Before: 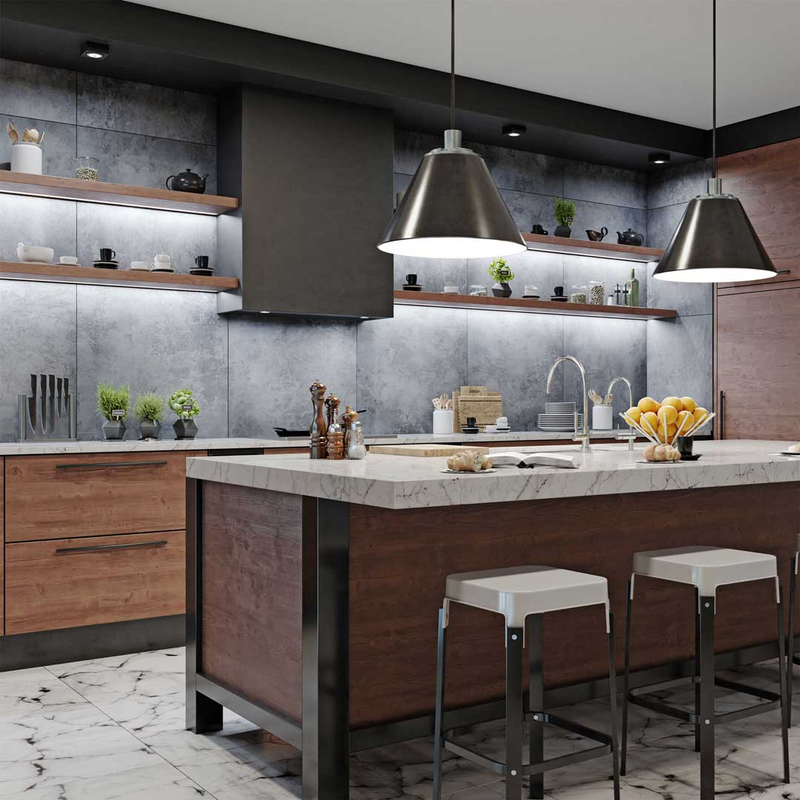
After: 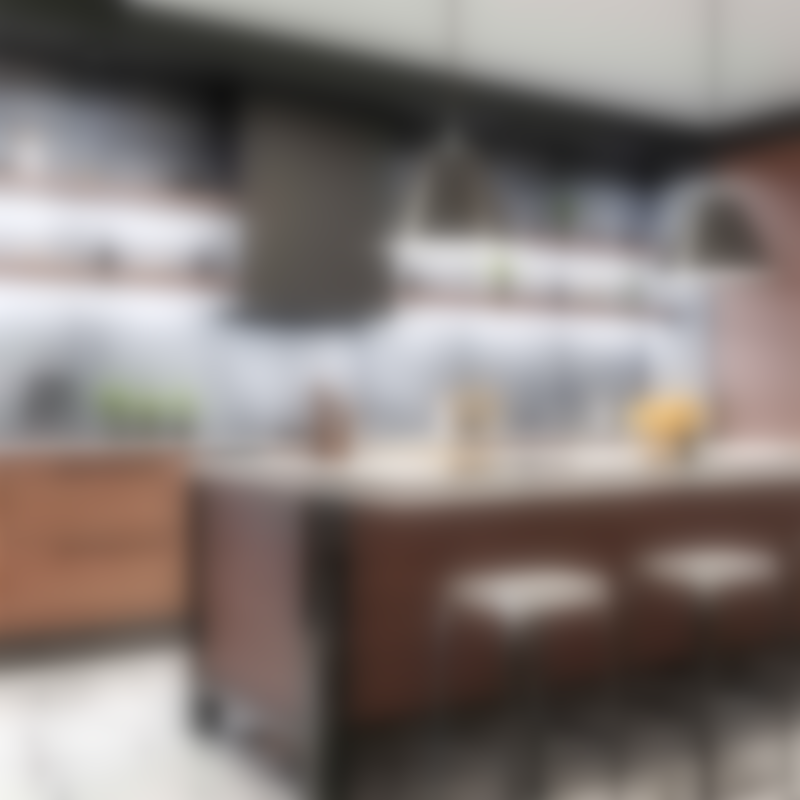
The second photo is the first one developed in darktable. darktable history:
exposure: black level correction 0.001, exposure 0.675 EV, compensate highlight preservation false
lowpass: radius 16, unbound 0
local contrast: on, module defaults
